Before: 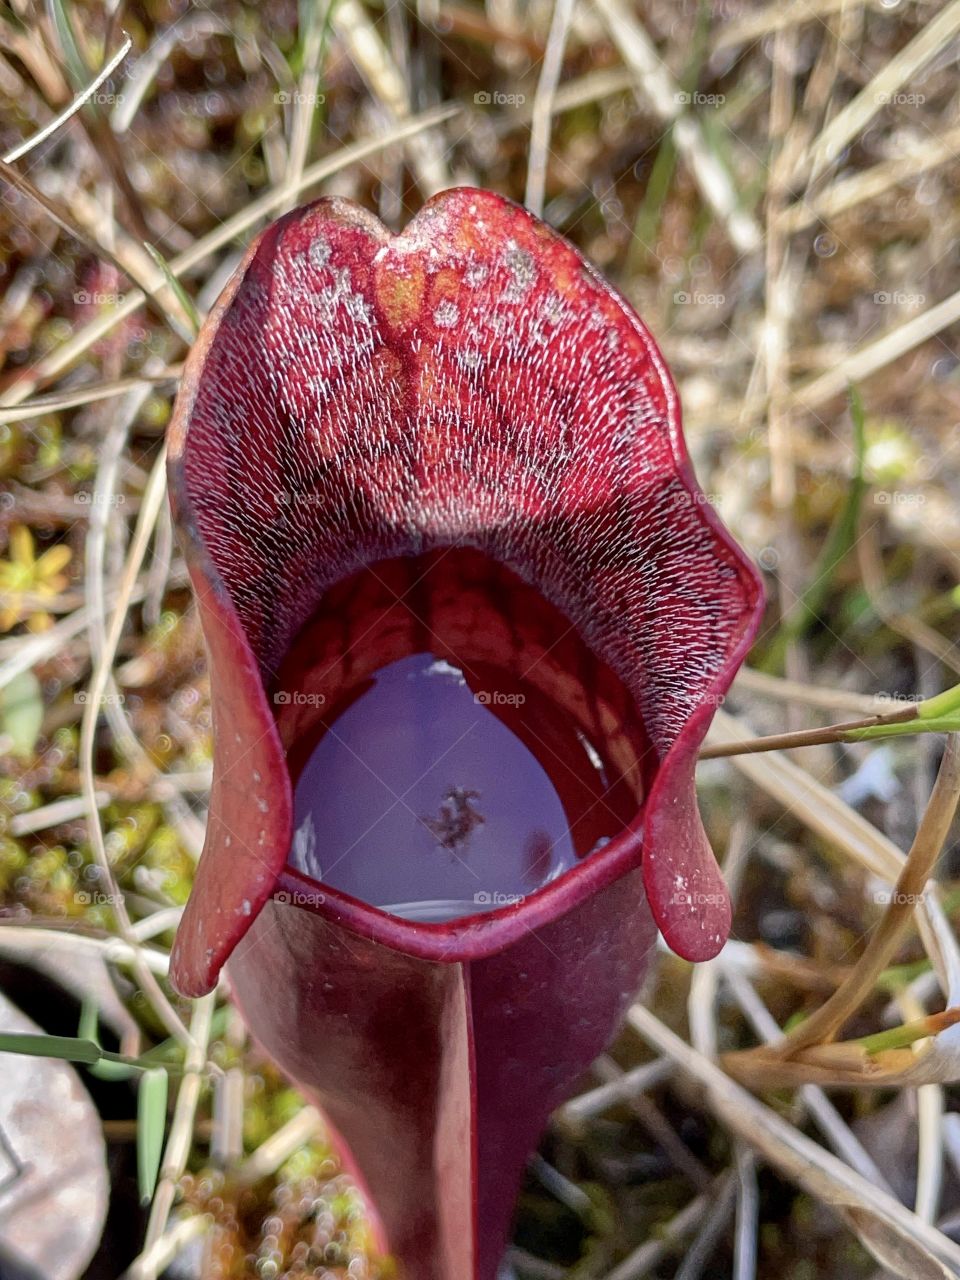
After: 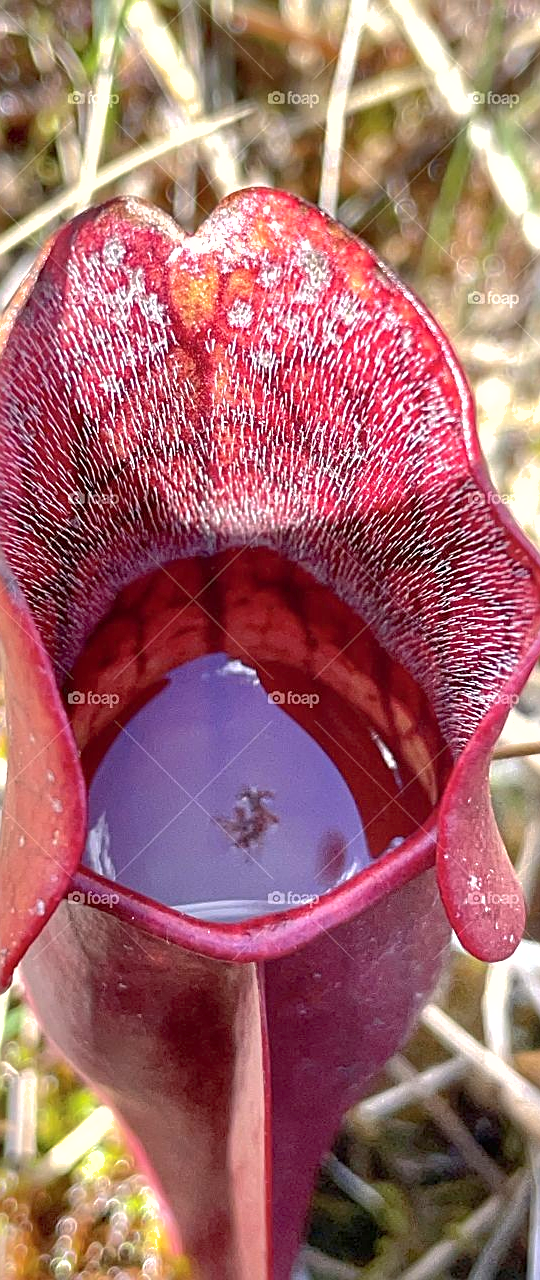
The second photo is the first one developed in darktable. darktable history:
exposure: black level correction 0, exposure 0.9 EV, compensate highlight preservation false
shadows and highlights: on, module defaults
crop: left 21.496%, right 22.254%
sharpen: on, module defaults
